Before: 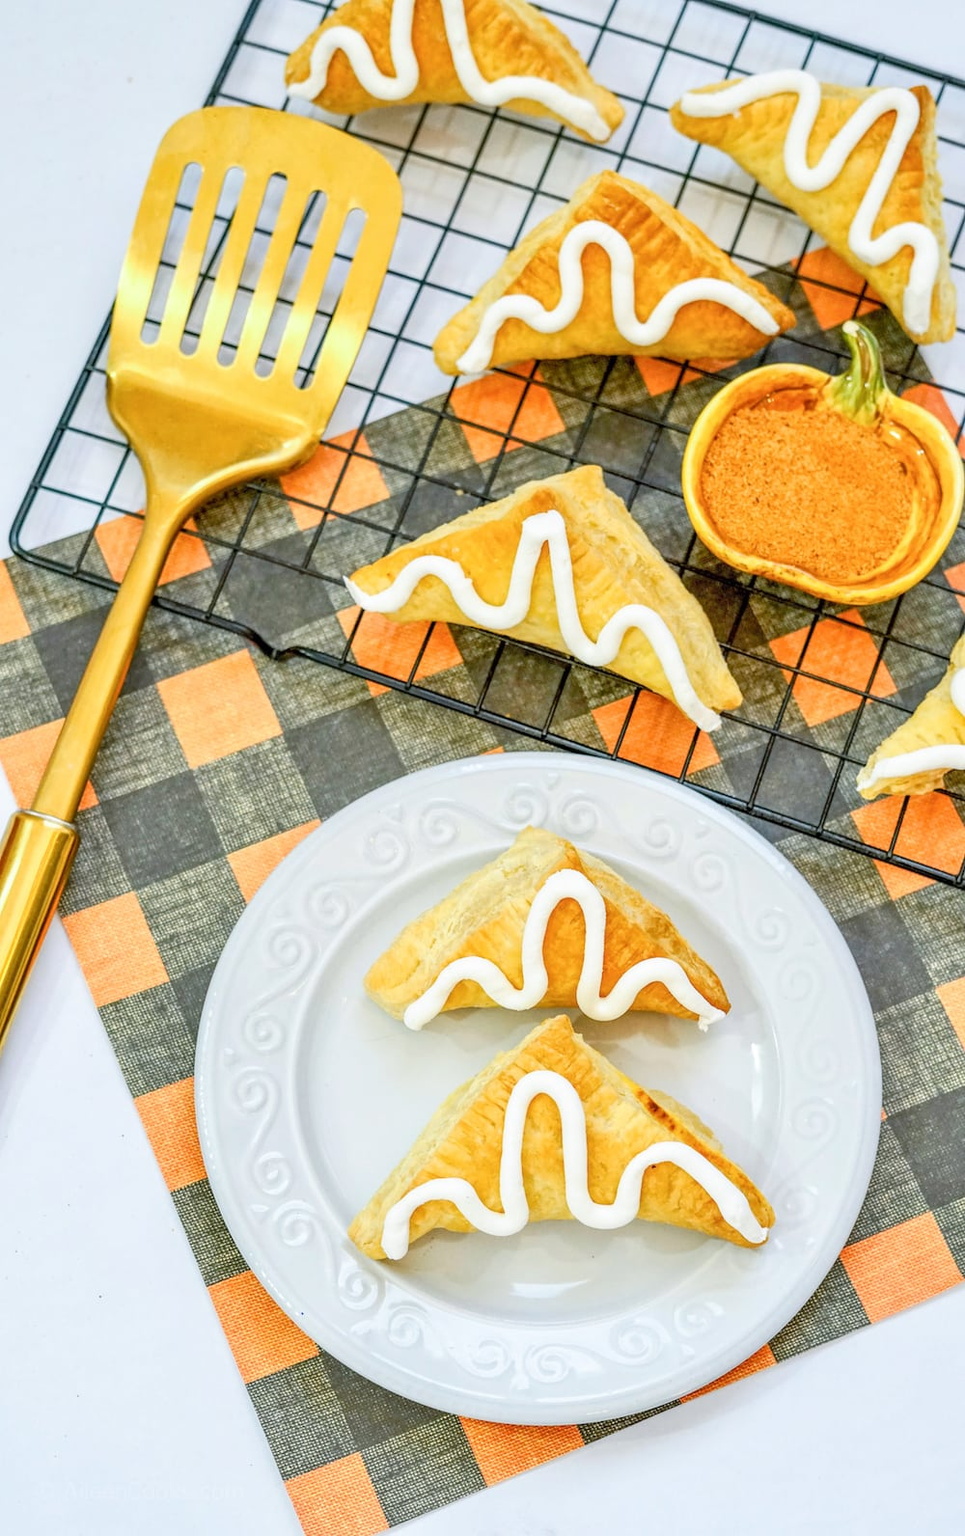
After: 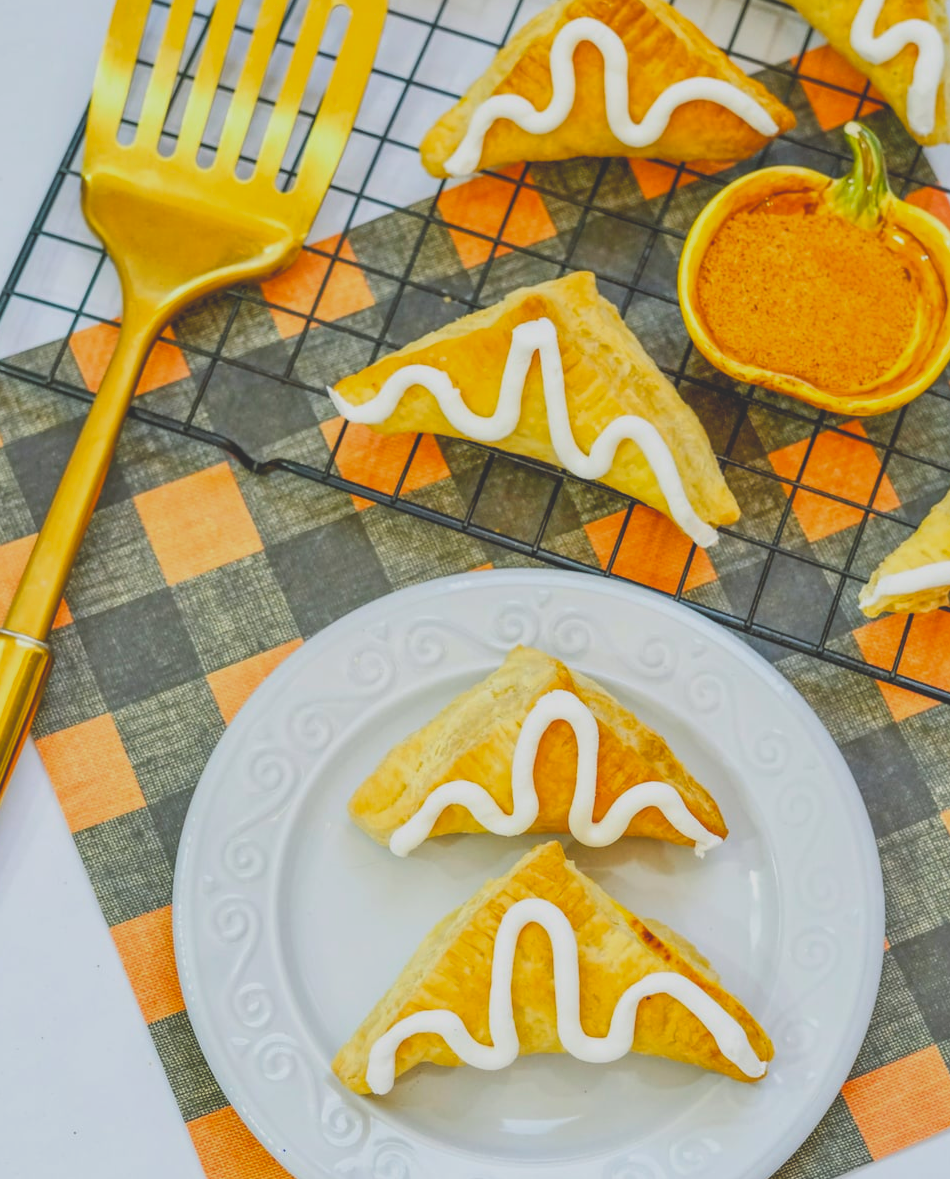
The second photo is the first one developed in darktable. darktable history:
crop and rotate: left 2.991%, top 13.302%, right 1.981%, bottom 12.636%
exposure: black level correction -0.036, exposure -0.497 EV, compensate highlight preservation false
contrast equalizer: y [[0.5 ×4, 0.483, 0.43], [0.5 ×6], [0.5 ×6], [0 ×6], [0 ×6]]
color balance rgb: linear chroma grading › global chroma 8.33%, perceptual saturation grading › global saturation 18.52%, global vibrance 7.87%
